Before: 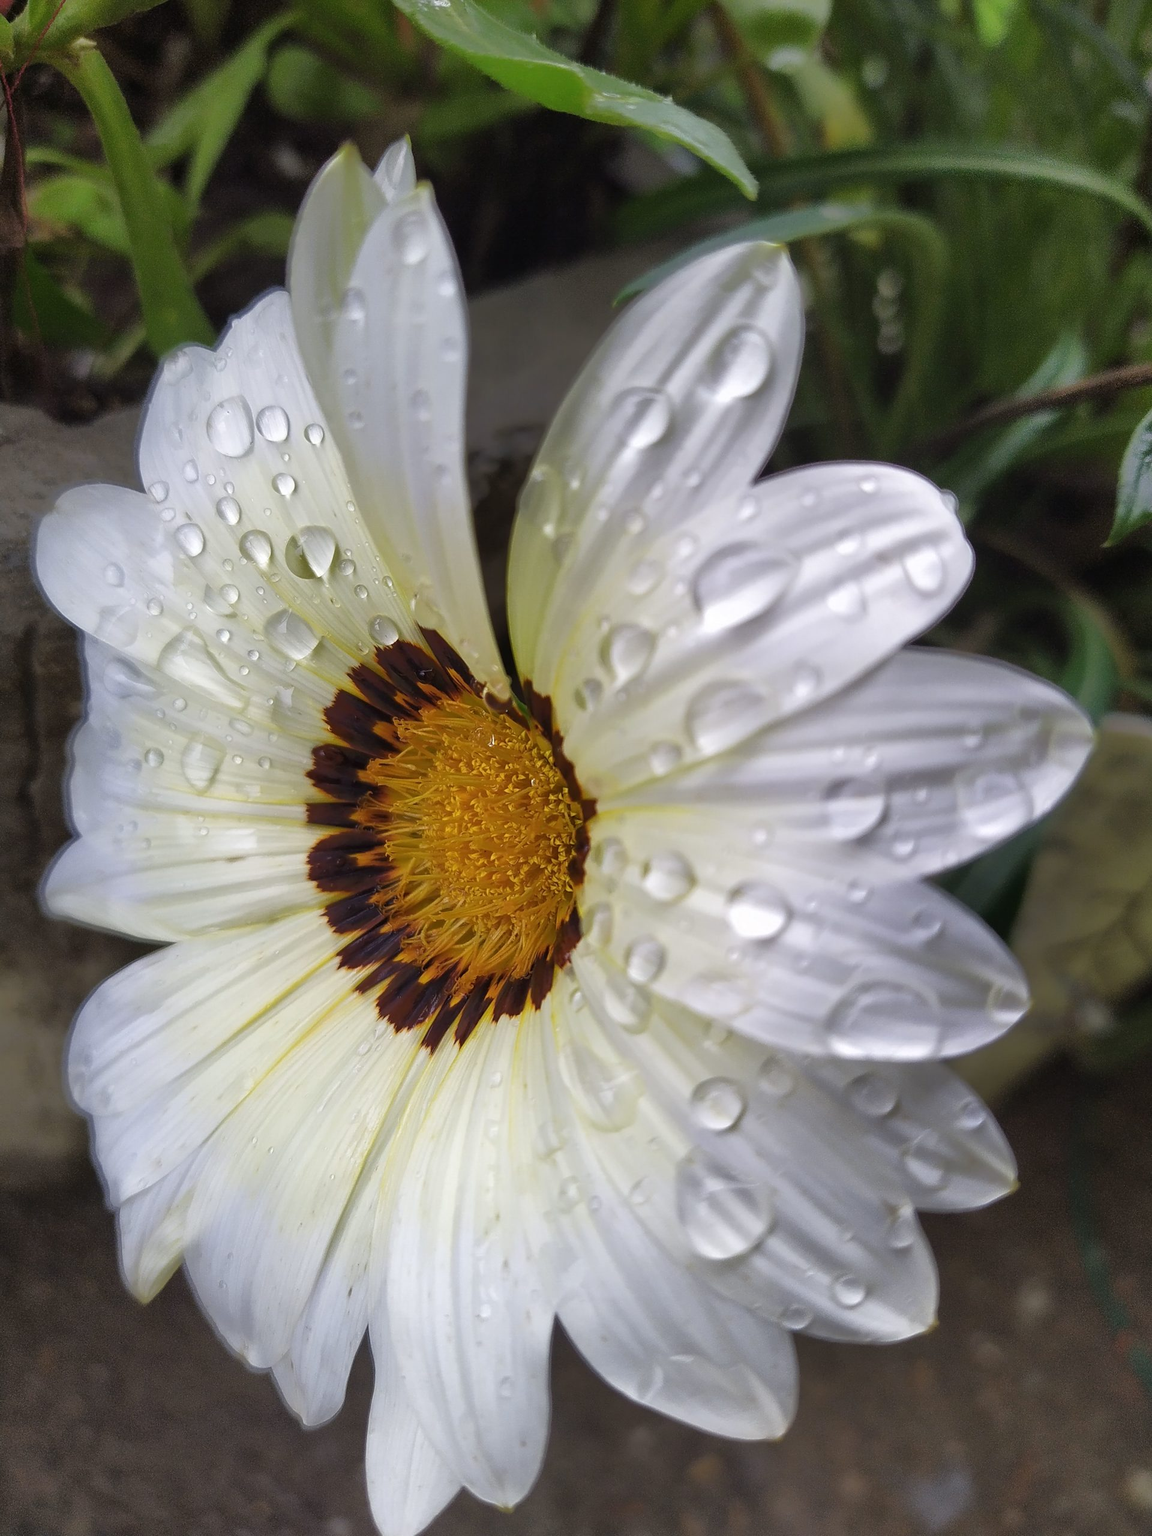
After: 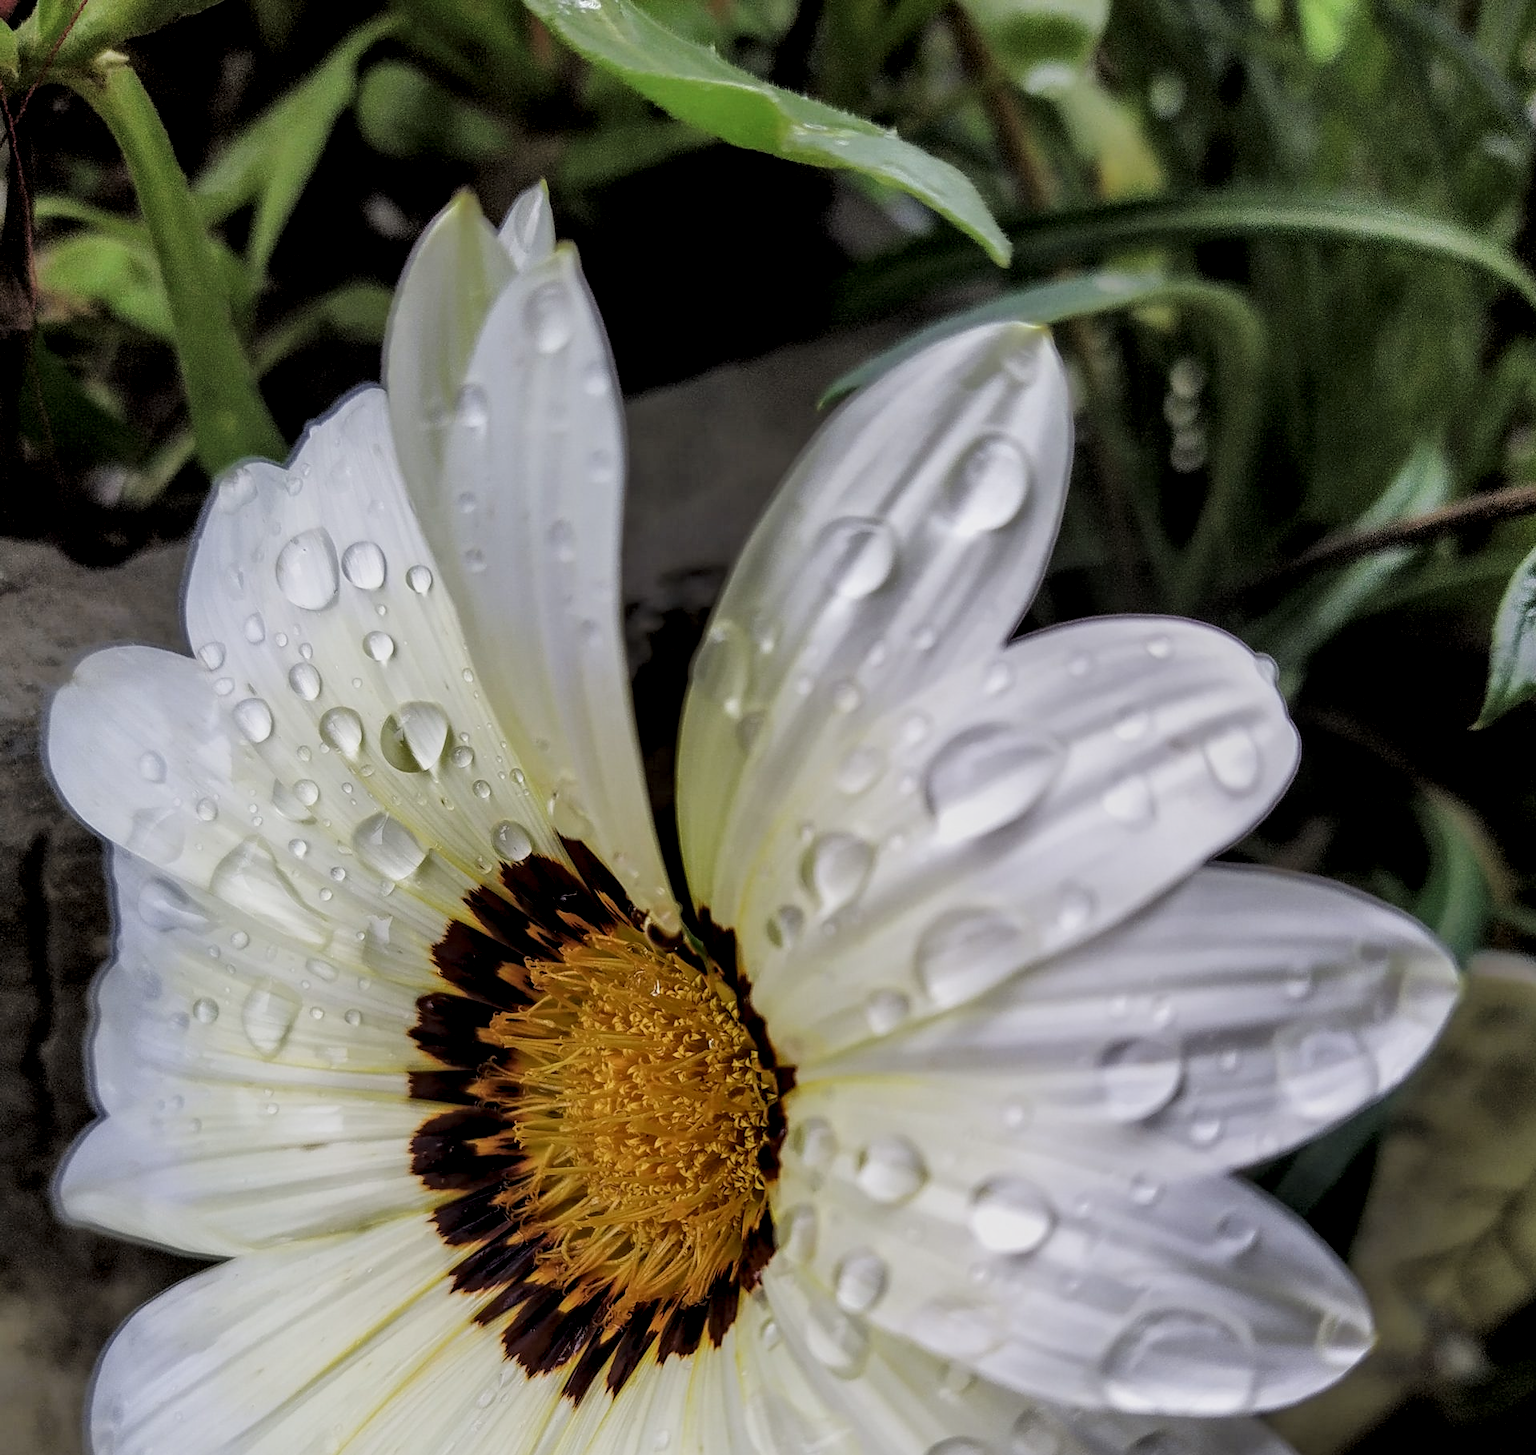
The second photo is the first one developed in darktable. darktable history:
crop: right 0.001%, bottom 28.914%
tone equalizer: on, module defaults
local contrast: detail 160%
filmic rgb: black relative exposure -7.15 EV, white relative exposure 5.37 EV, hardness 3.02, add noise in highlights 0.002, preserve chrominance luminance Y, color science v3 (2019), use custom middle-gray values true, contrast in highlights soft
